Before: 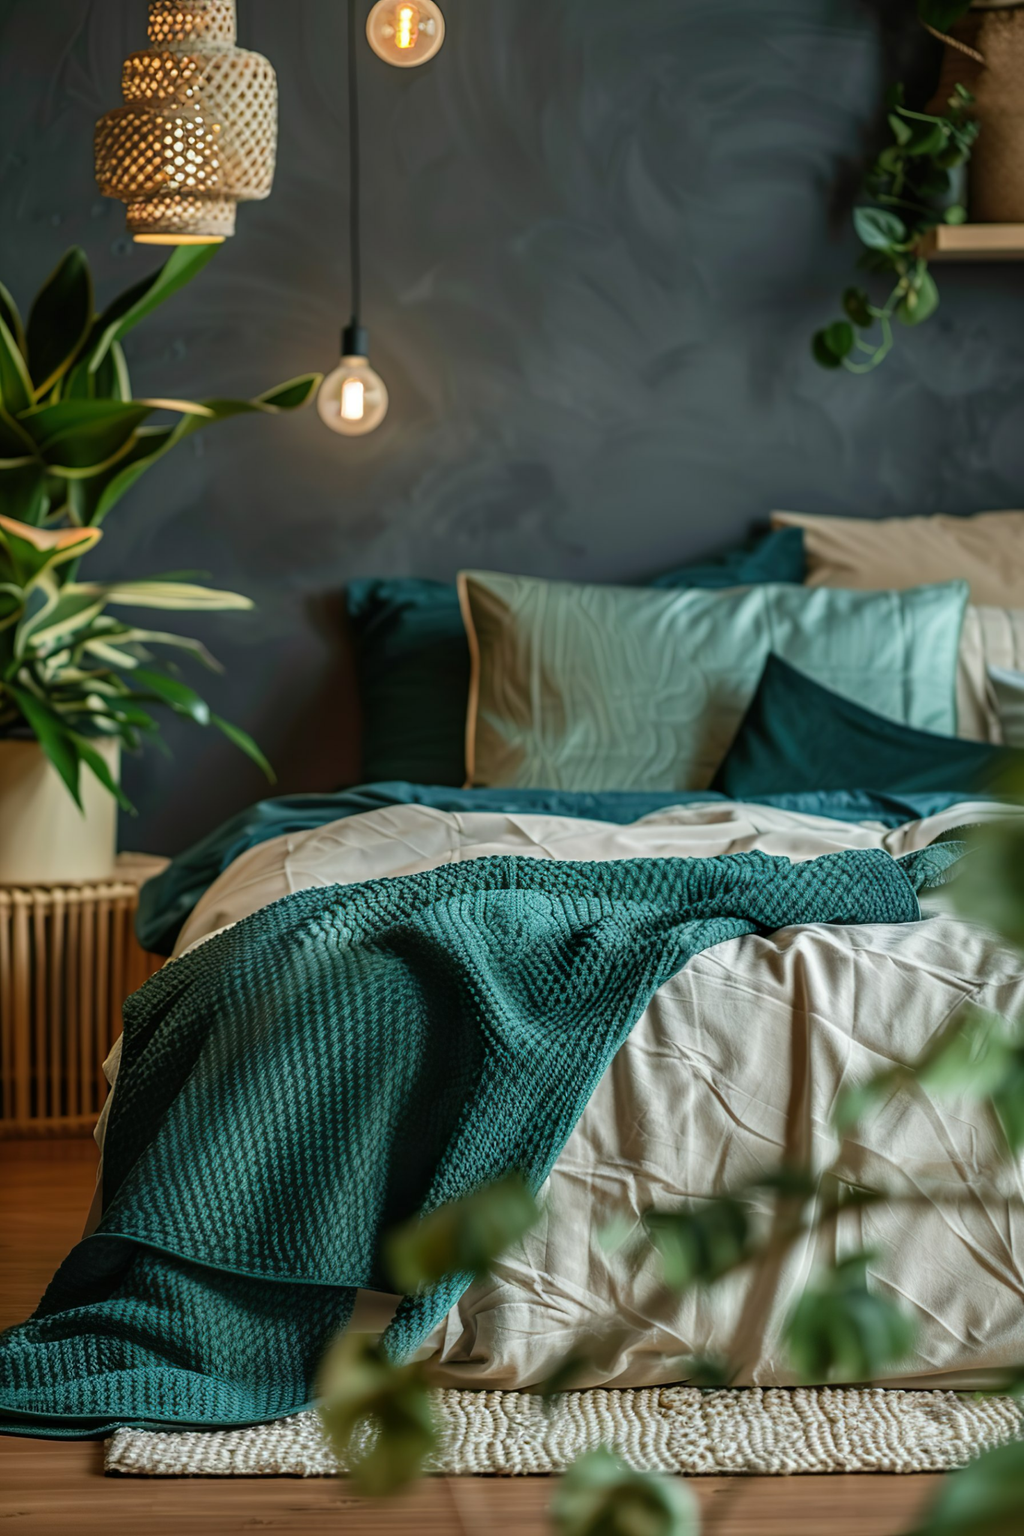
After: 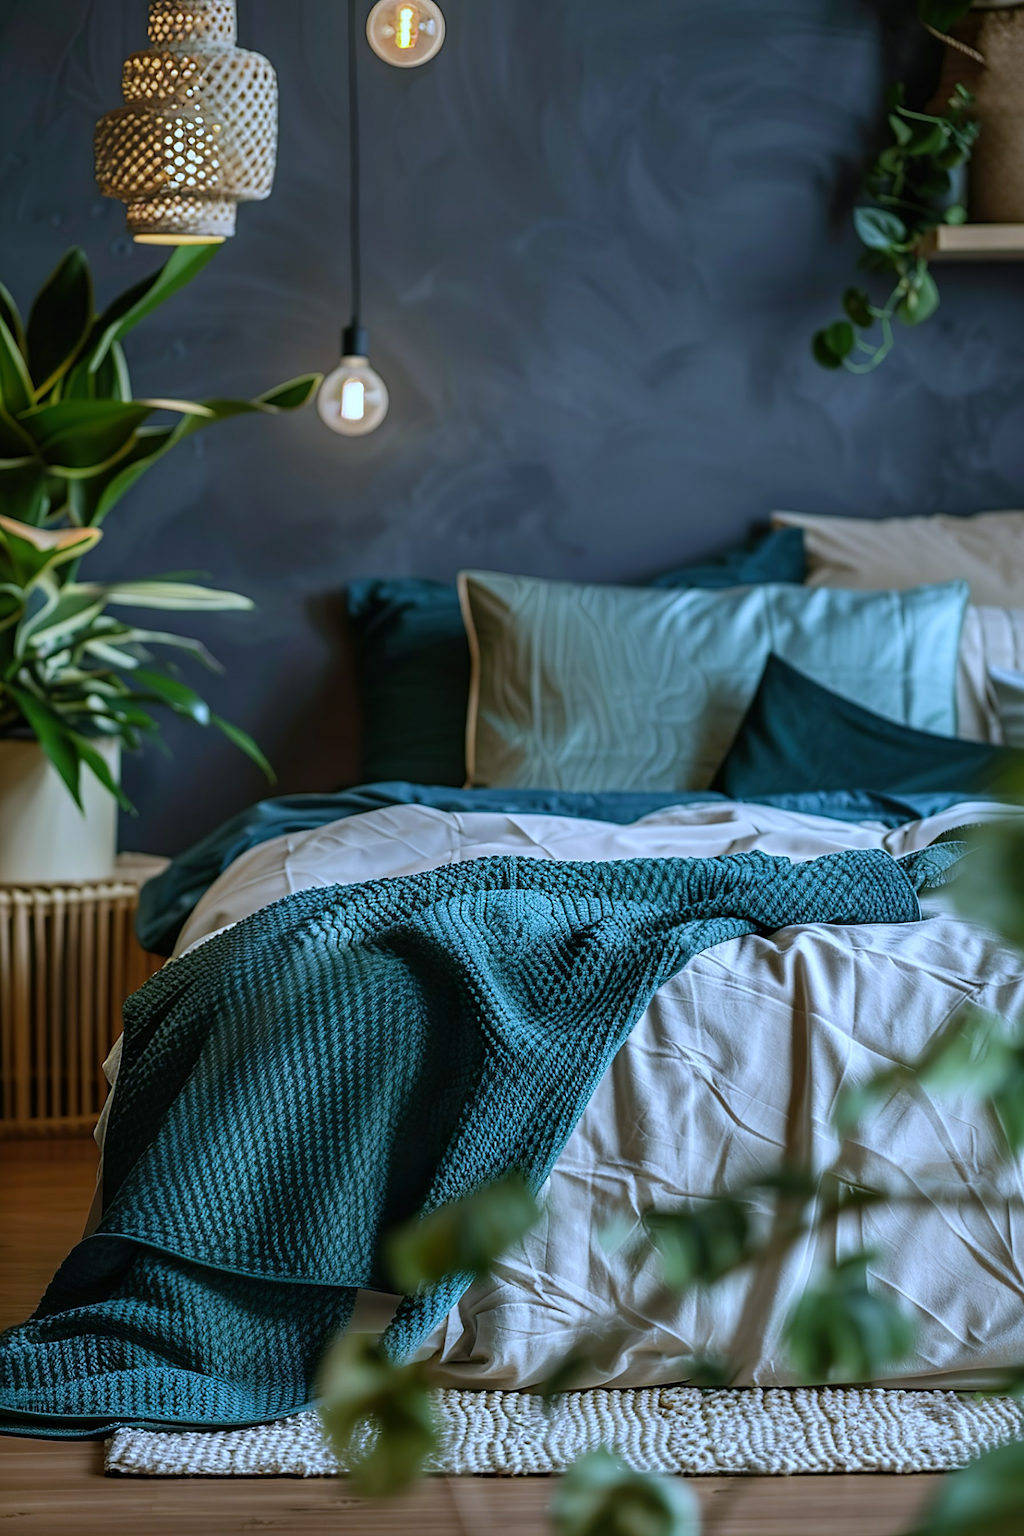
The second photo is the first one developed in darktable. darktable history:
white balance: red 0.871, blue 1.249
sharpen: on, module defaults
exposure: exposure -0.01 EV, compensate highlight preservation false
